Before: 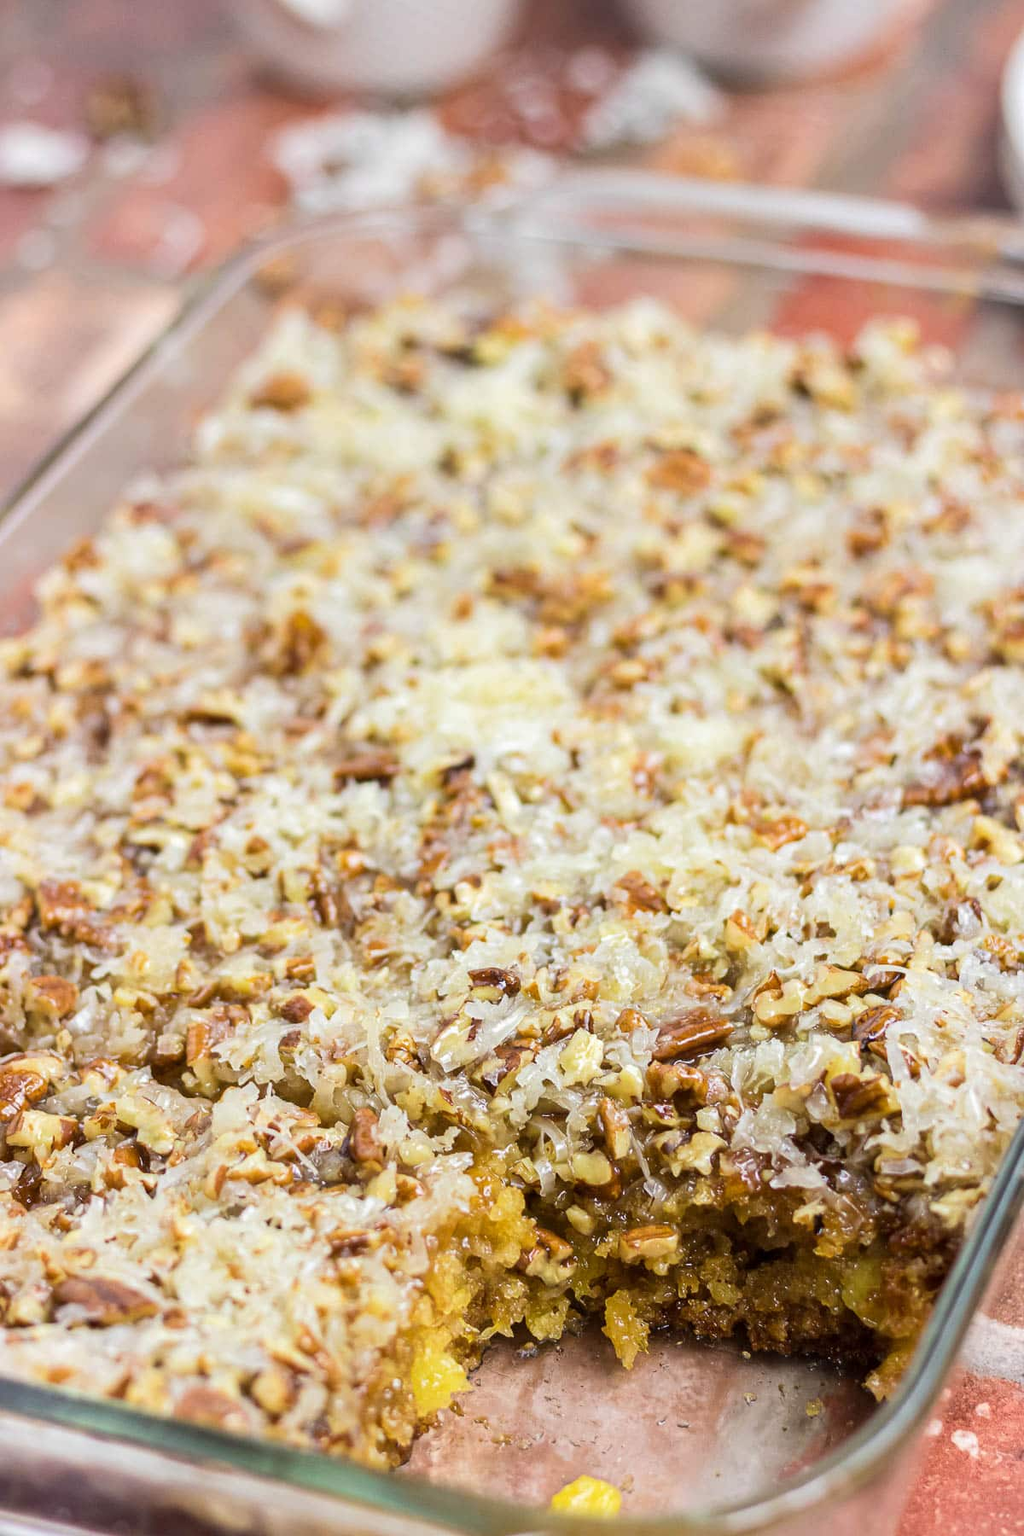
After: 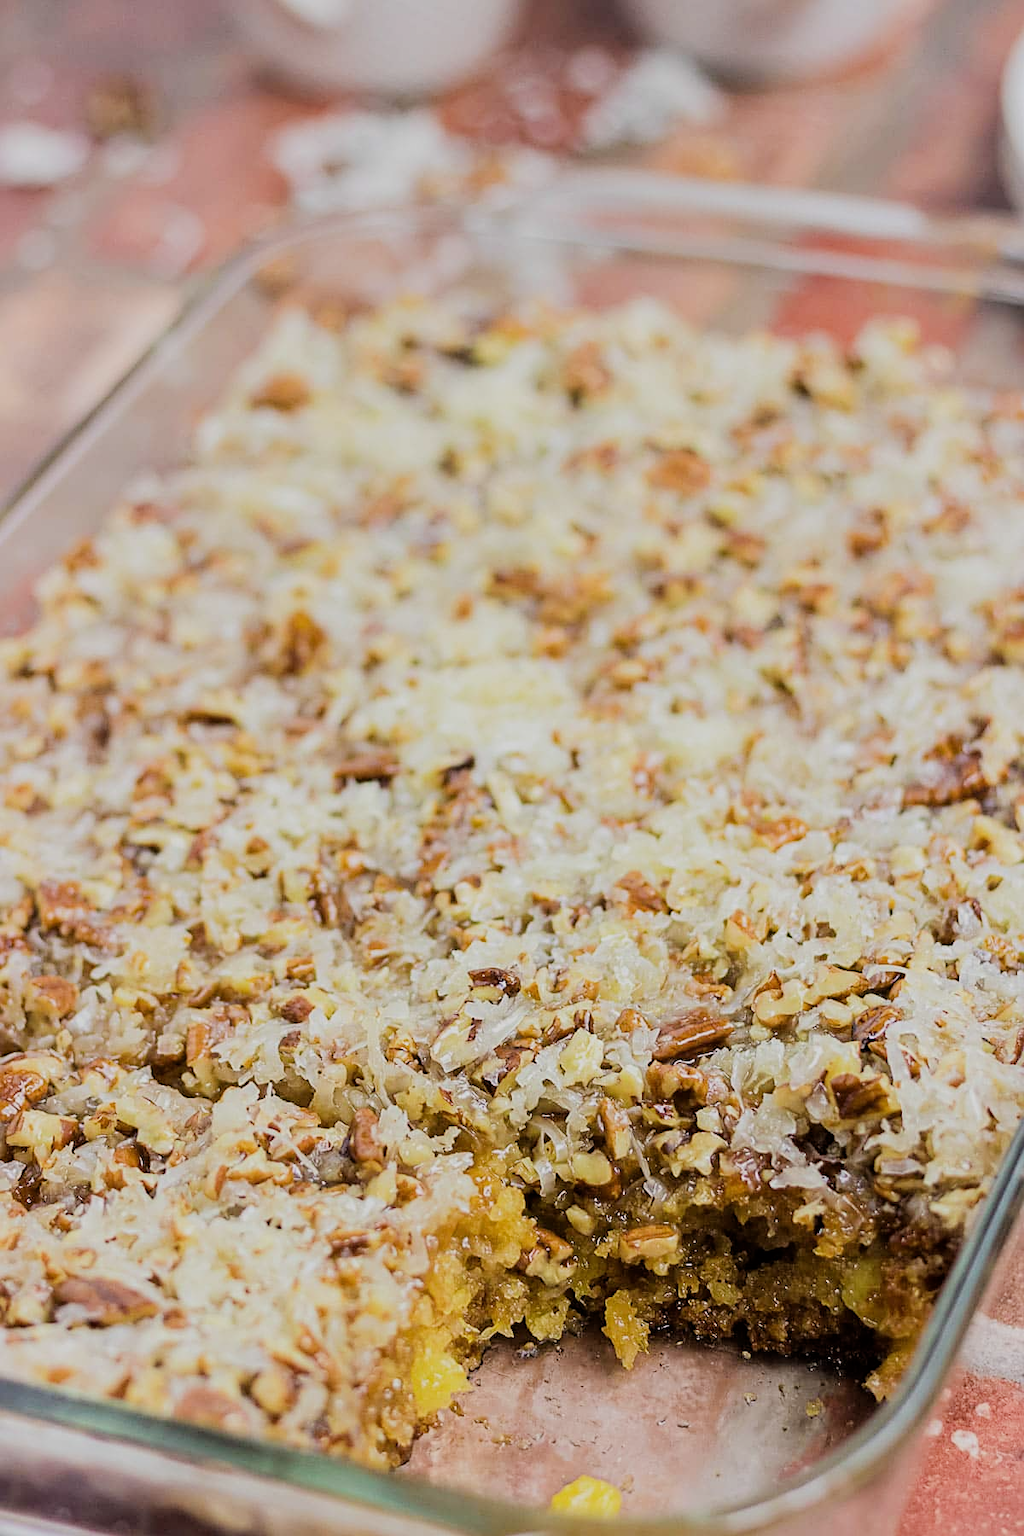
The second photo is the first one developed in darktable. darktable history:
sharpen: on, module defaults
filmic rgb: black relative exposure -7.65 EV, white relative exposure 4.56 EV, hardness 3.61, iterations of high-quality reconstruction 10
